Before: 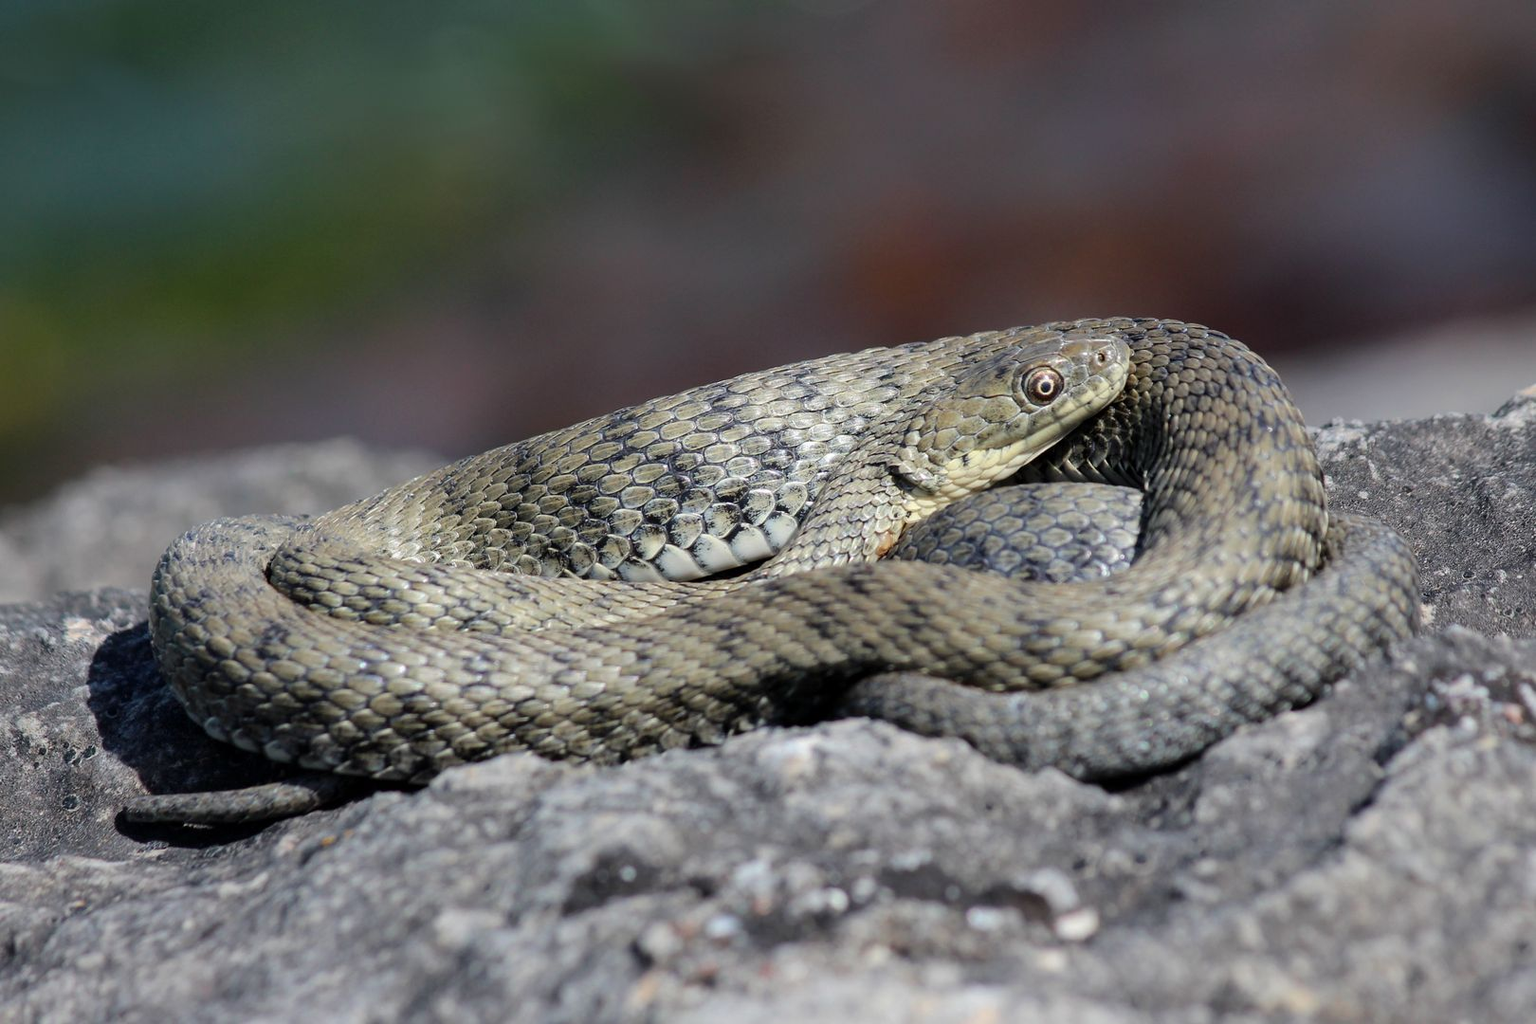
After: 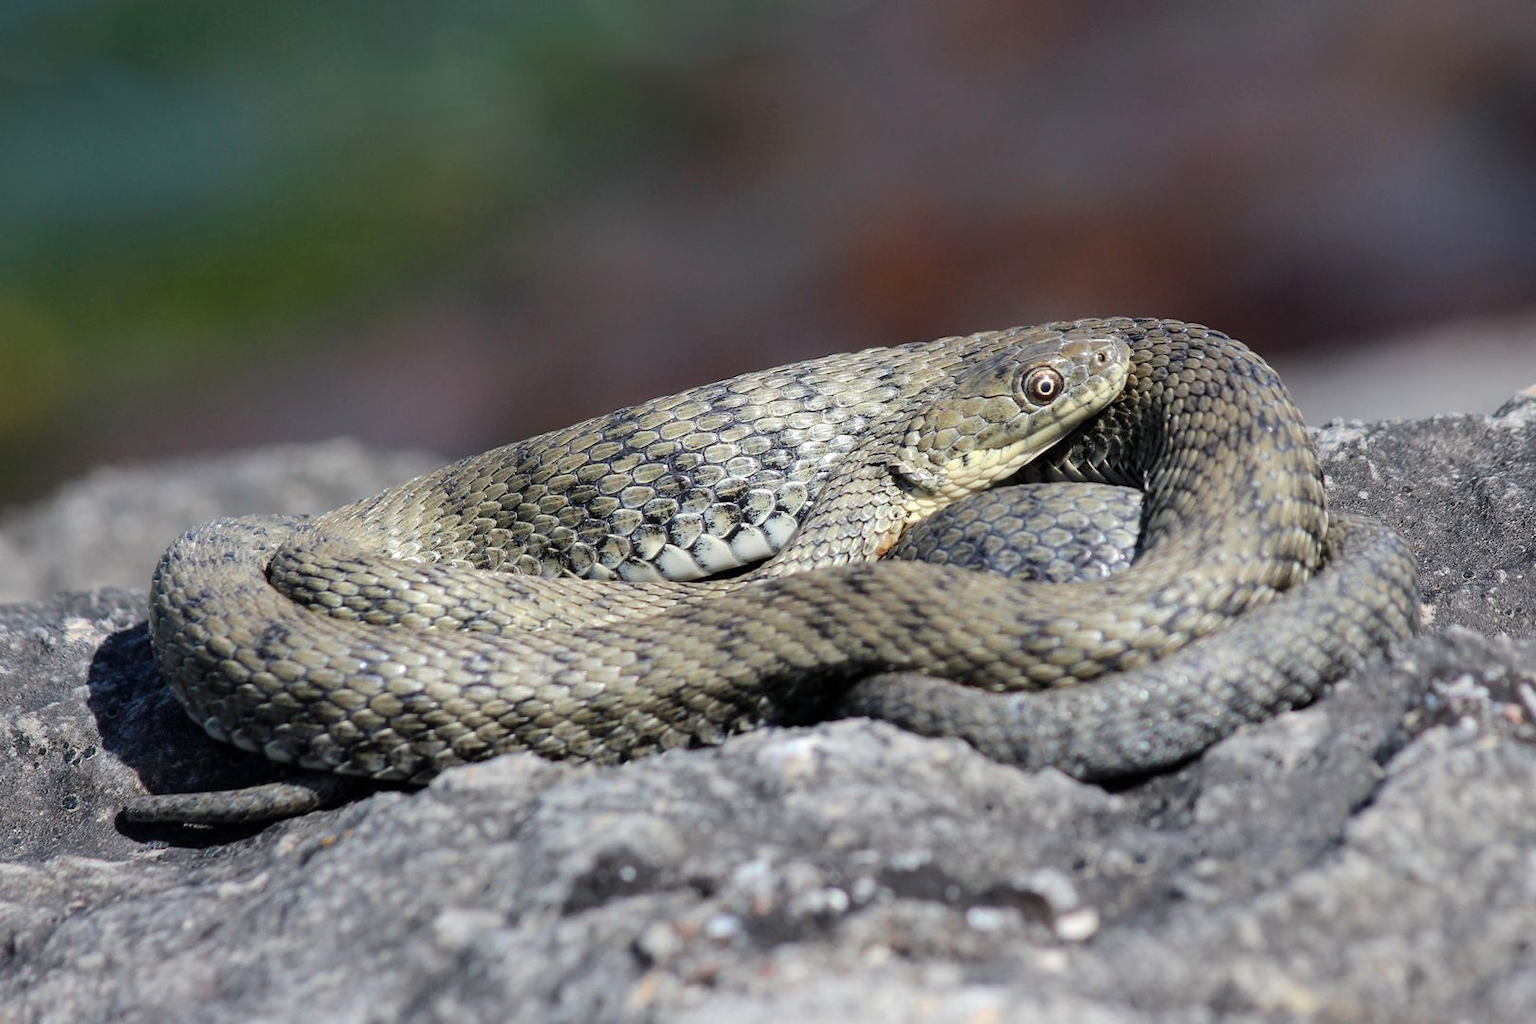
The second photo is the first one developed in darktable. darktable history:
exposure: black level correction 0, exposure 0.2 EV, compensate exposure bias true, compensate highlight preservation false
